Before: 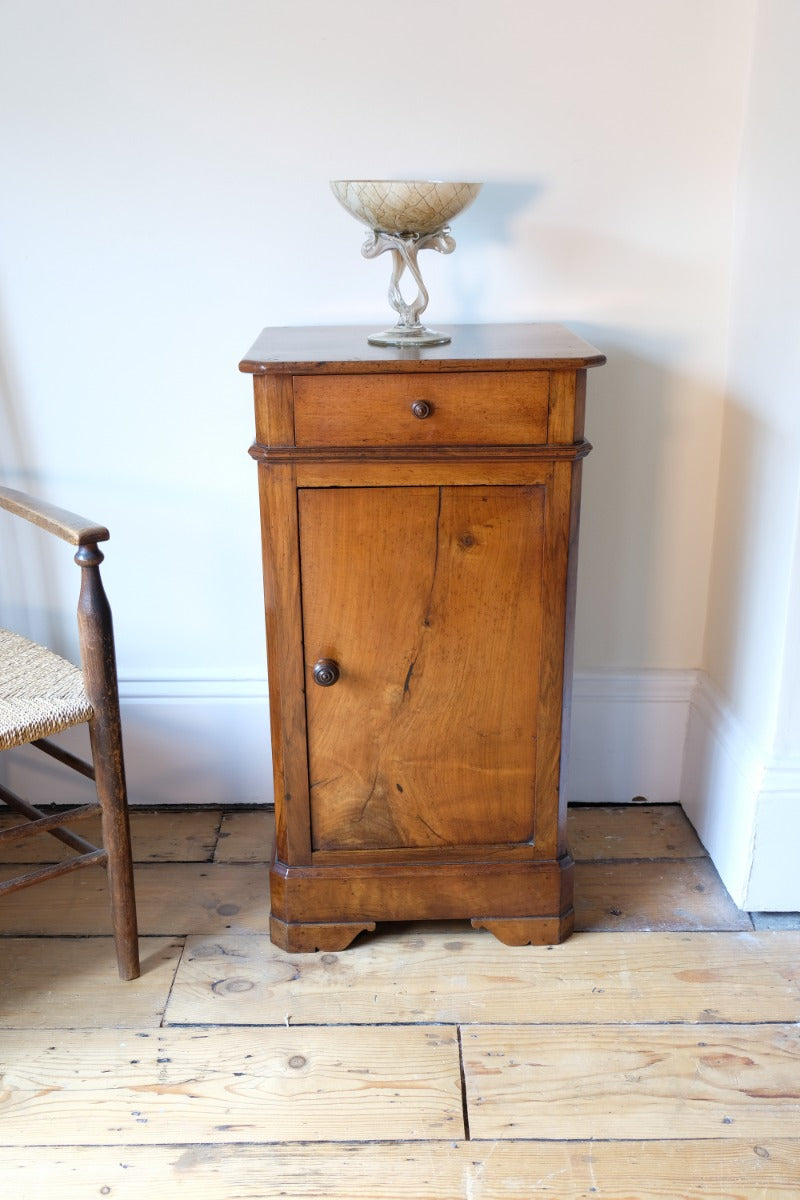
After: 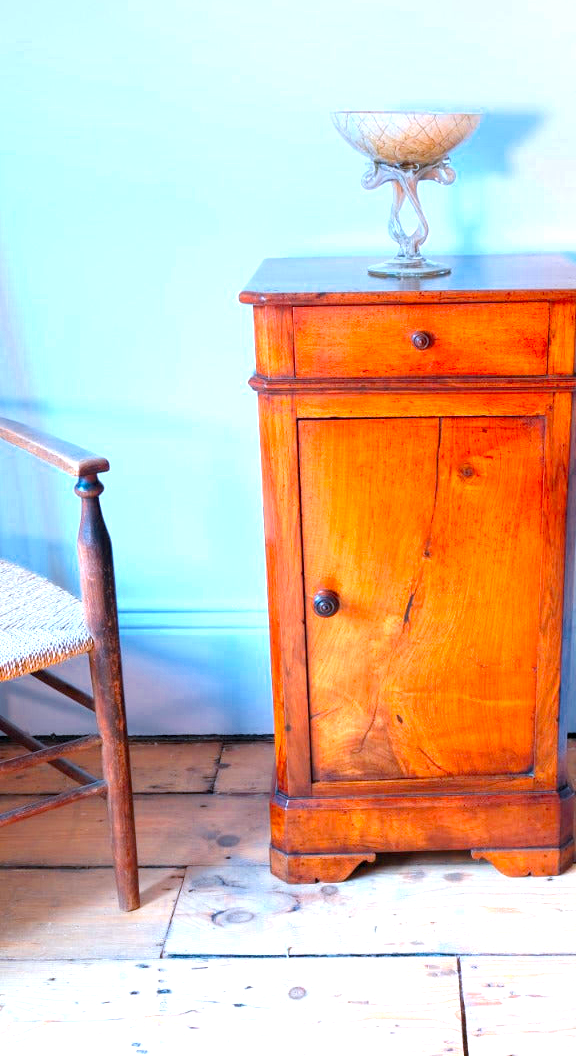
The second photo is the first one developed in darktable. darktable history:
local contrast: highlights 100%, shadows 100%, detail 120%, midtone range 0.2
contrast brightness saturation: saturation 0.1
exposure: exposure 0.178 EV, compensate exposure bias true, compensate highlight preservation false
color calibration: output R [1.422, -0.35, -0.252, 0], output G [-0.238, 1.259, -0.084, 0], output B [-0.081, -0.196, 1.58, 0], output brightness [0.49, 0.671, -0.57, 0], illuminant same as pipeline (D50), adaptation none (bypass), saturation algorithm version 1 (2020)
crop: top 5.803%, right 27.864%, bottom 5.804%
